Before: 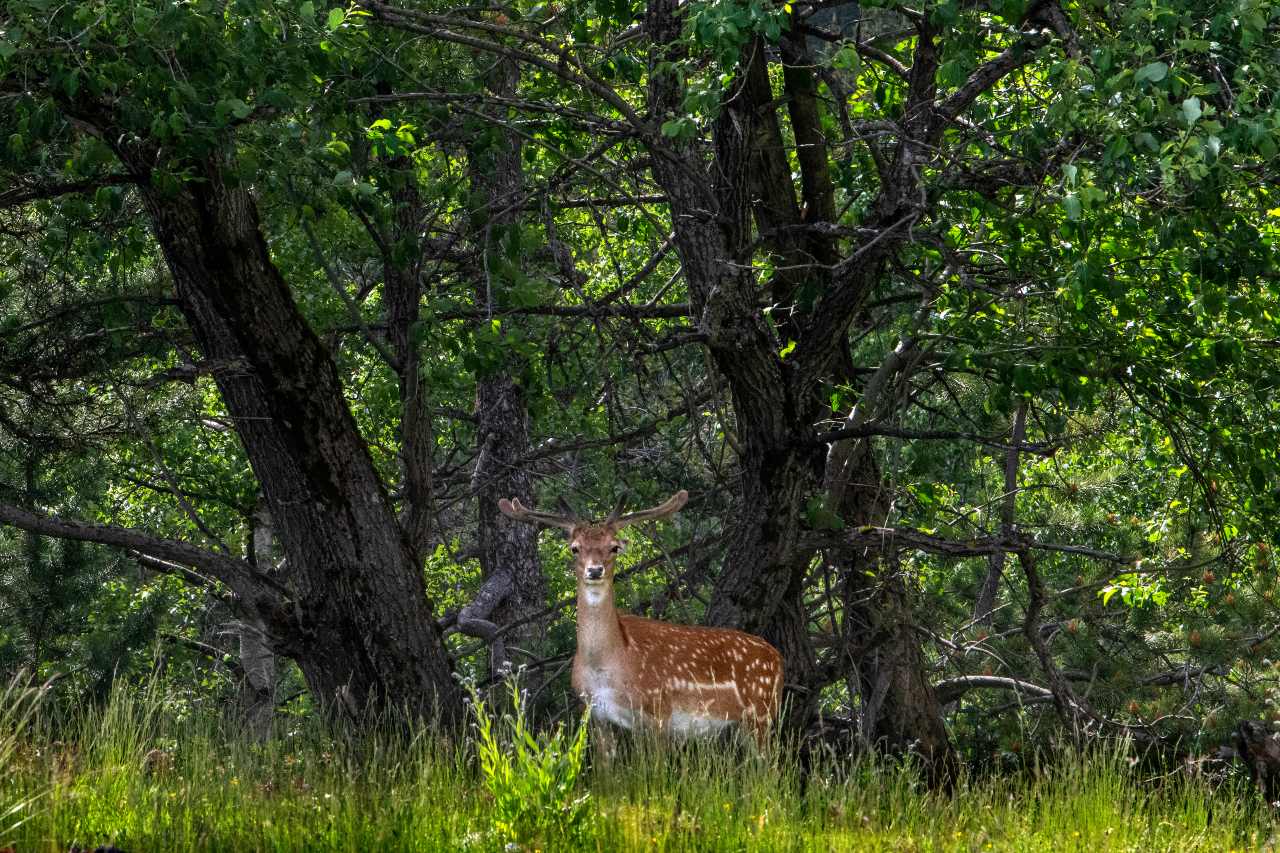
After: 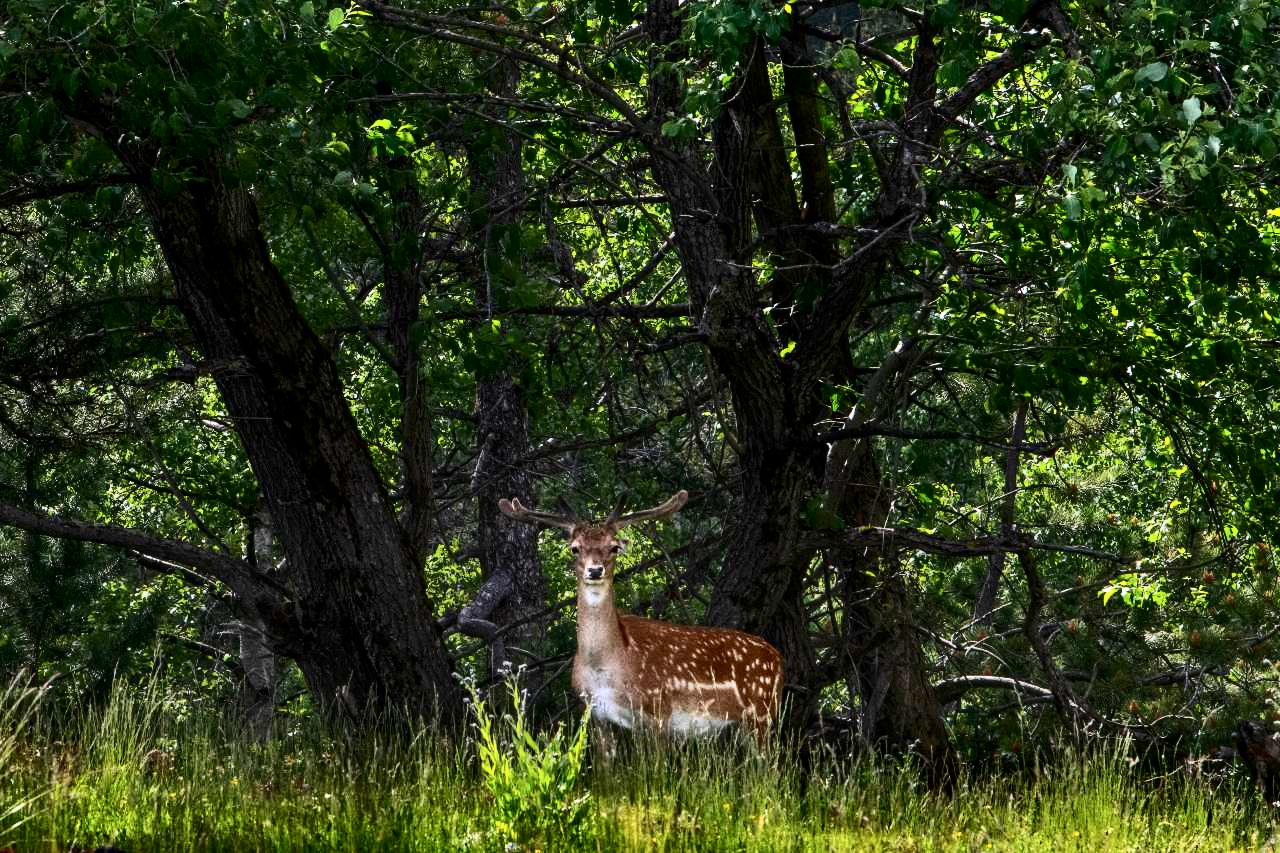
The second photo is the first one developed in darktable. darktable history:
contrast brightness saturation: contrast 0.282
exposure: black level correction 0.001, compensate highlight preservation false
